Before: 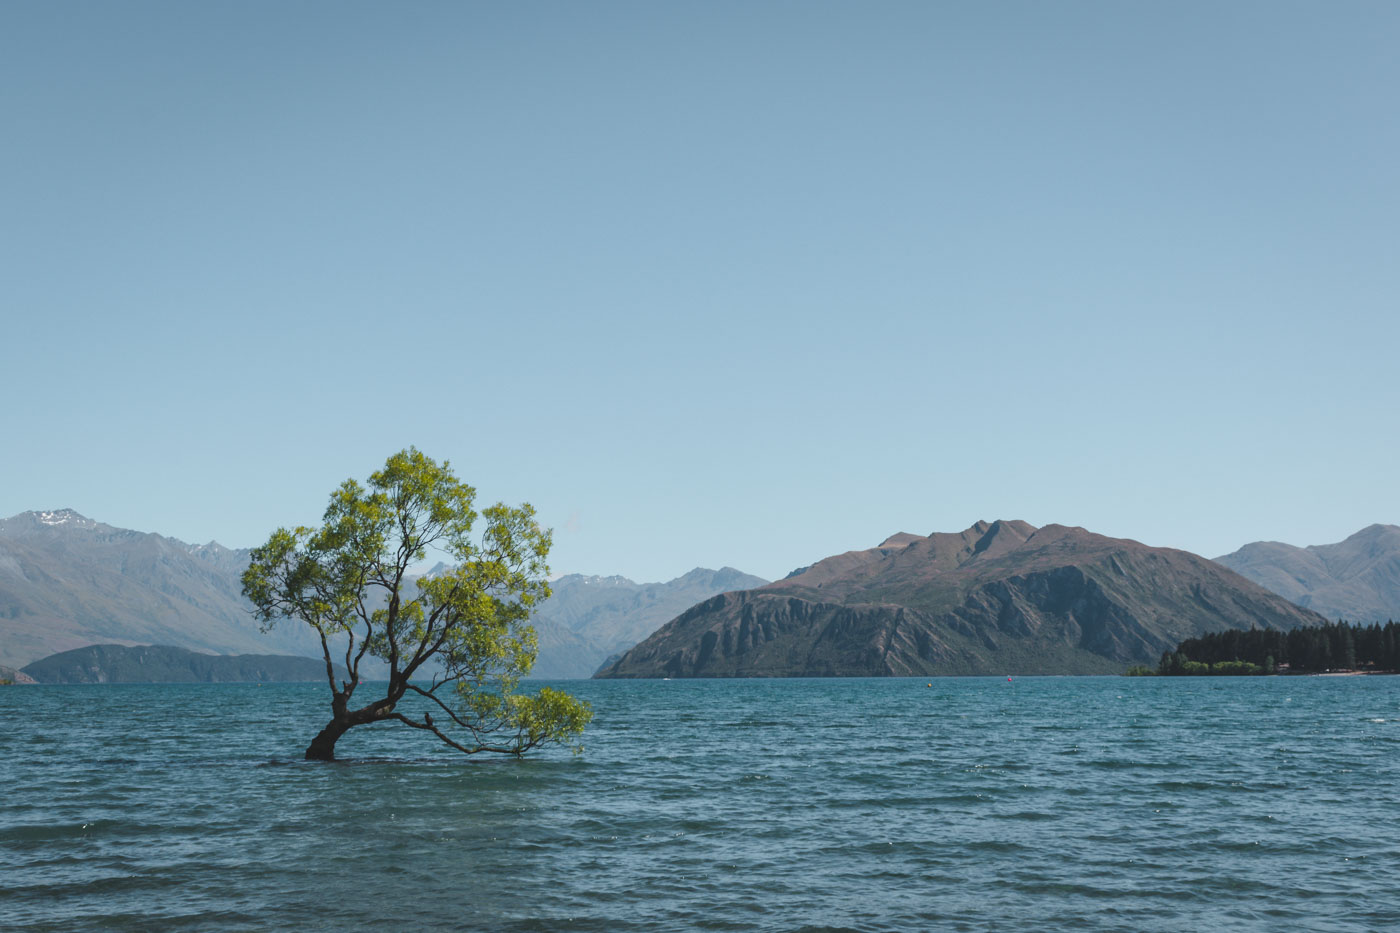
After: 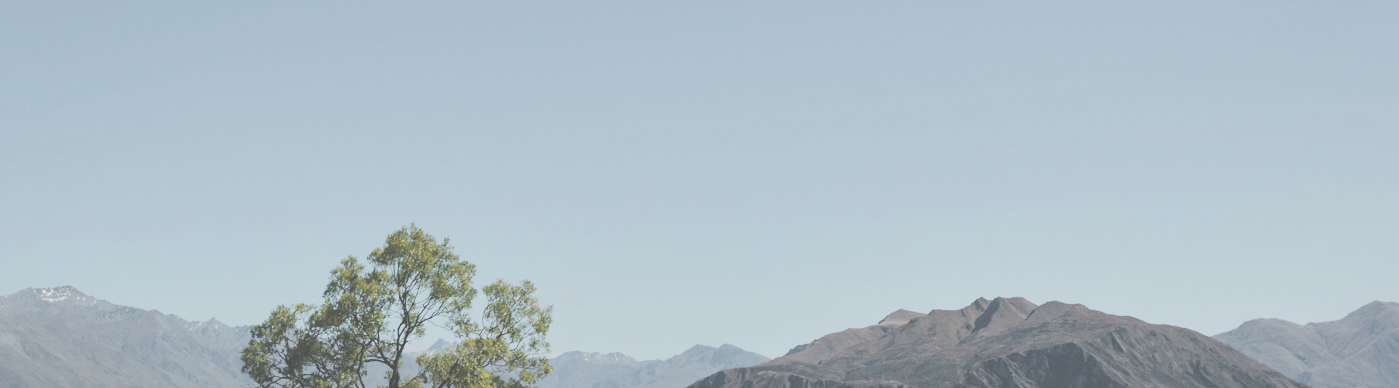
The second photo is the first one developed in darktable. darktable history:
contrast brightness saturation: contrast -0.244, saturation -0.445
crop and rotate: top 24.02%, bottom 34.316%
local contrast: mode bilateral grid, contrast 20, coarseness 51, detail 119%, midtone range 0.2
exposure: black level correction -0.042, exposure 0.061 EV, compensate highlight preservation false
tone equalizer: -8 EV 0.03 EV, -7 EV -0.007 EV, -6 EV 0.009 EV, -5 EV 0.032 EV, -4 EV 0.311 EV, -3 EV 0.623 EV, -2 EV 0.584 EV, -1 EV 0.21 EV, +0 EV 0.038 EV, edges refinement/feathering 500, mask exposure compensation -1.57 EV, preserve details no
